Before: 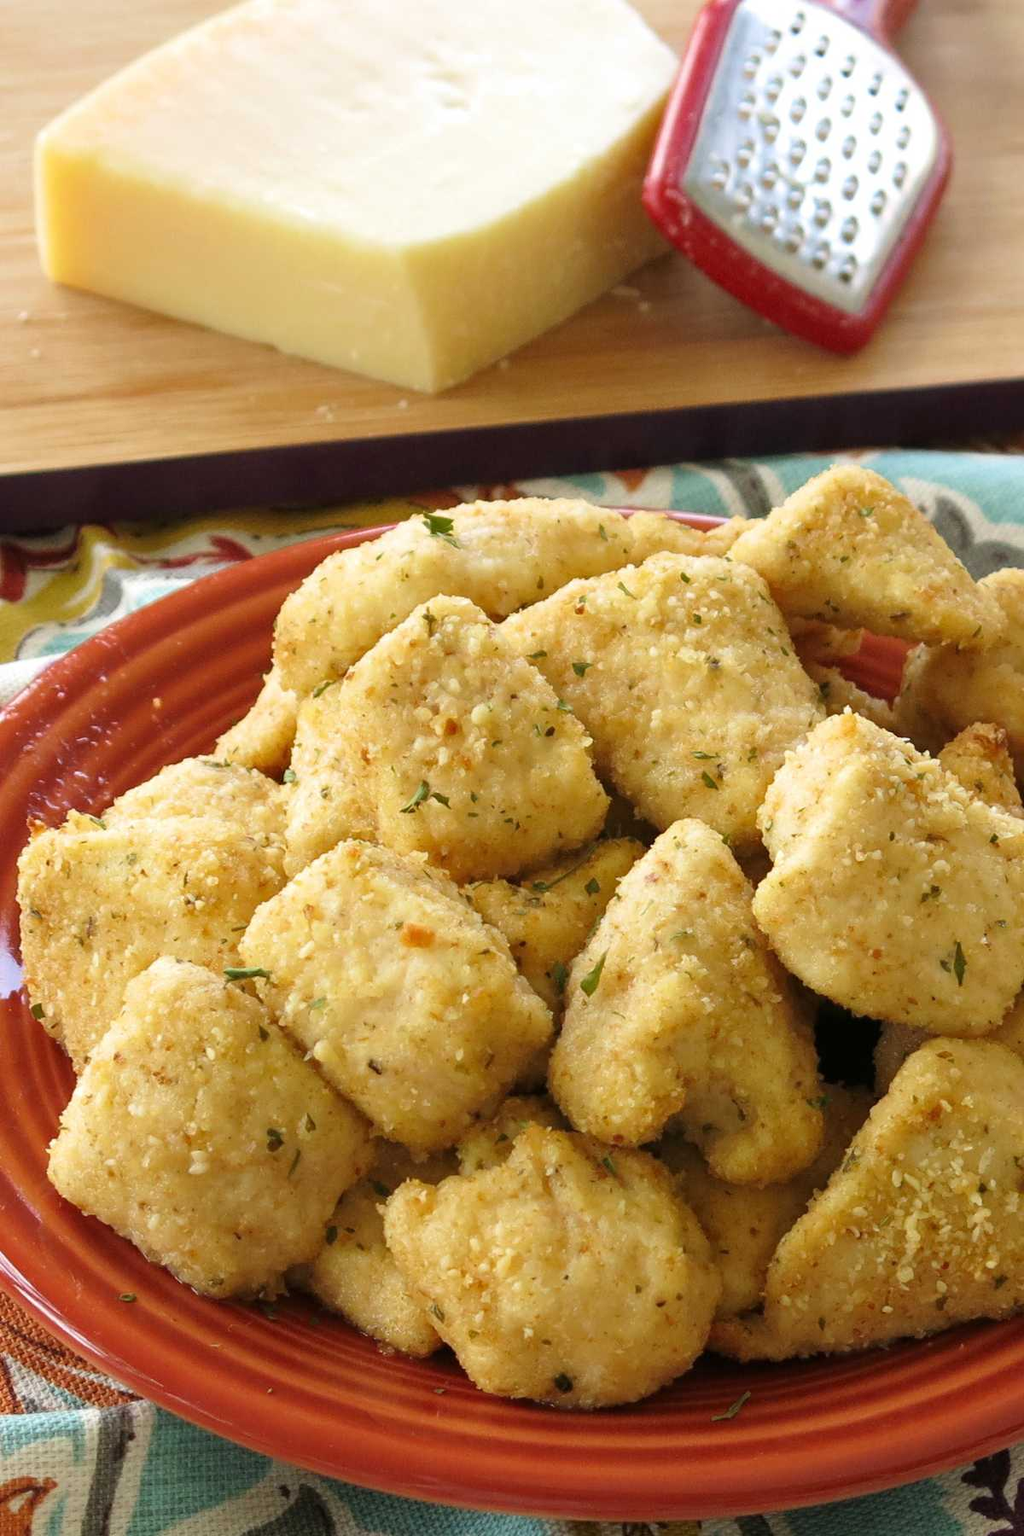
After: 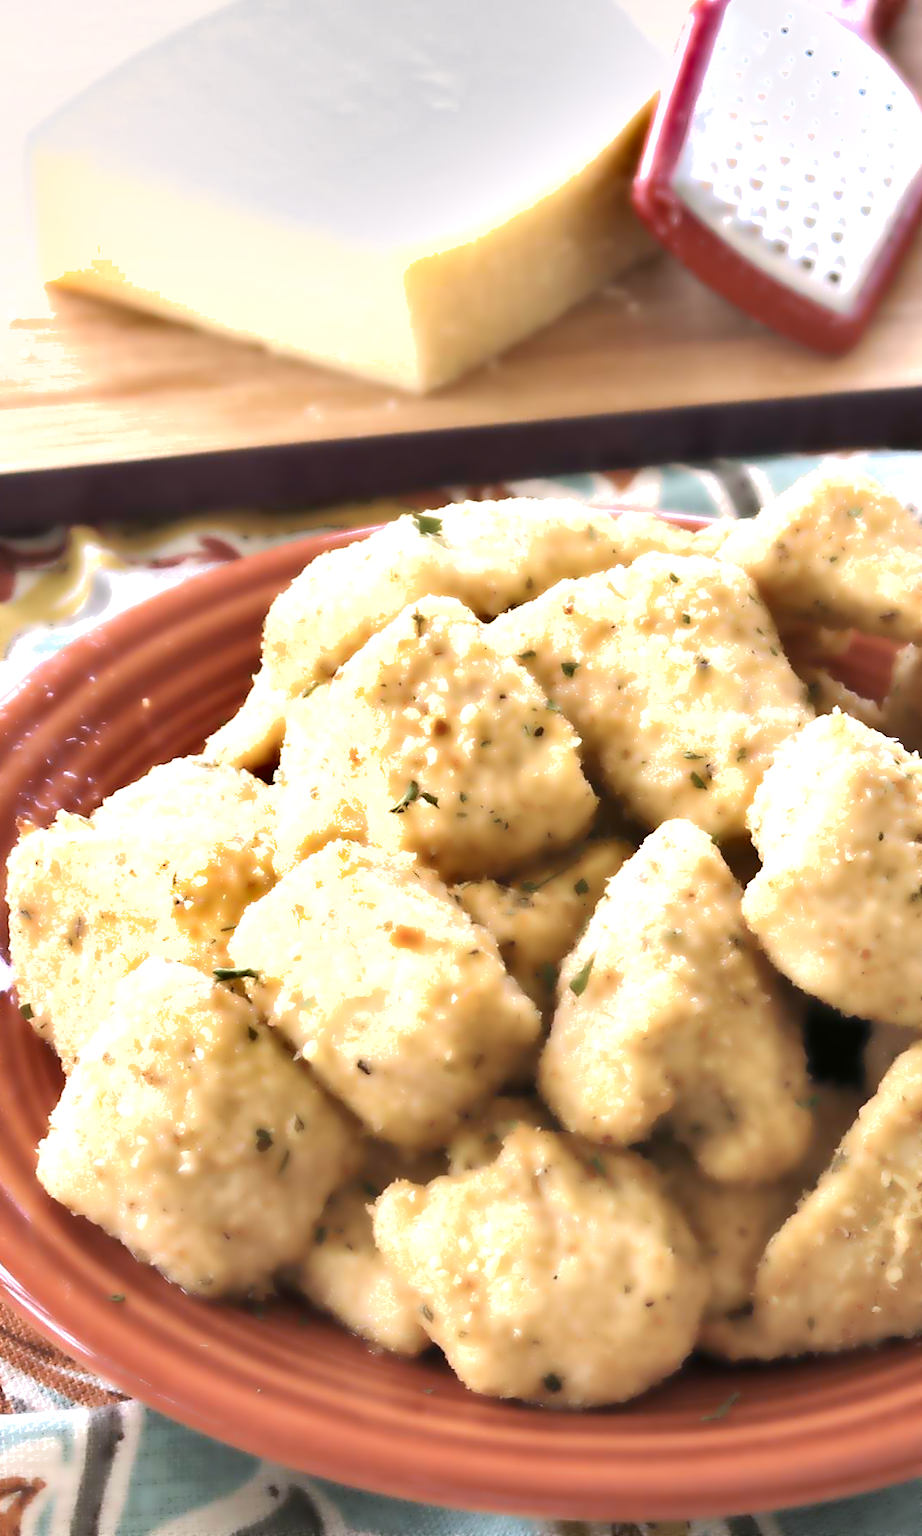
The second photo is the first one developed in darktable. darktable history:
exposure: black level correction 0.001, exposure 1.116 EV, compensate highlight preservation false
contrast brightness saturation: contrast -0.05, saturation -0.41
crop and rotate: left 1.088%, right 8.807%
lowpass: radius 4, soften with bilateral filter, unbound 0
white balance: red 1.066, blue 1.119
local contrast: mode bilateral grid, contrast 20, coarseness 50, detail 120%, midtone range 0.2
shadows and highlights: shadows 22.7, highlights -48.71, soften with gaussian
